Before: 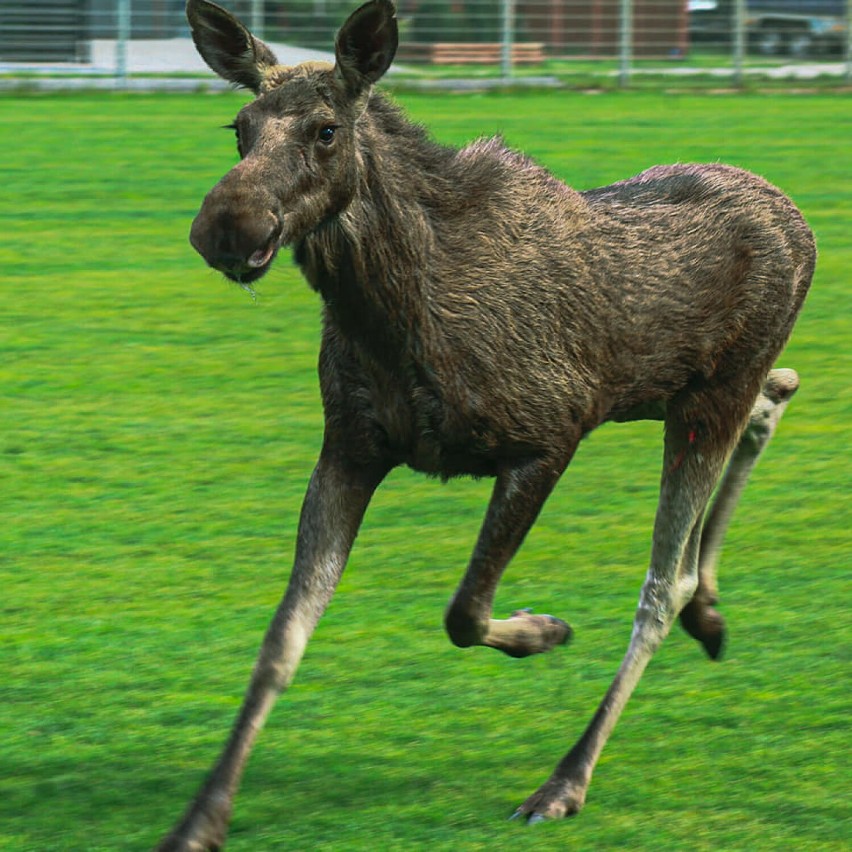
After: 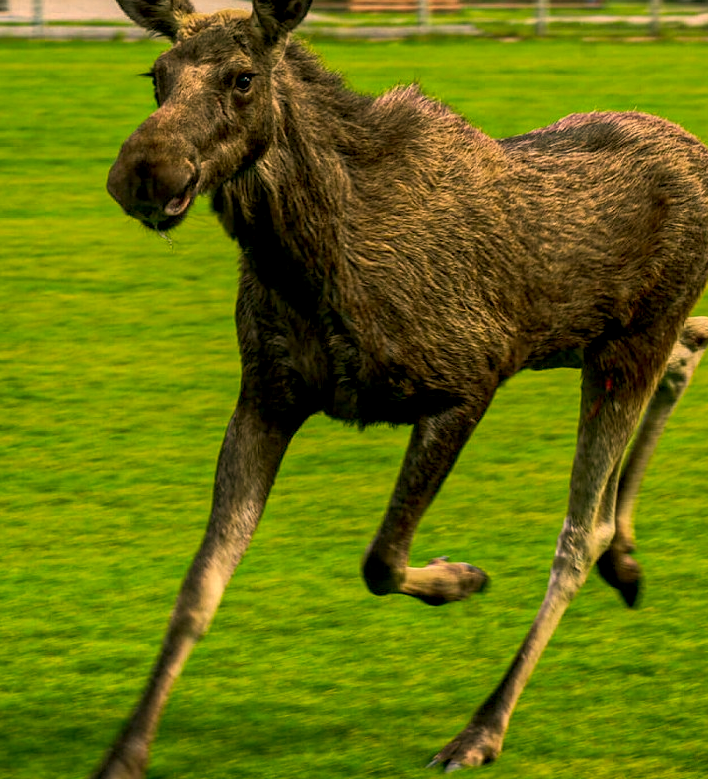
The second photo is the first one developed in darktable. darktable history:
shadows and highlights: shadows 21.04, highlights -81.31, soften with gaussian
crop: left 9.821%, top 6.221%, right 7%, bottom 2.269%
local contrast: on, module defaults
exposure: black level correction 0.009, exposure -0.16 EV, compensate highlight preservation false
color correction: highlights a* 18.15, highlights b* 35.39, shadows a* 1.07, shadows b* 6.45, saturation 1.02
